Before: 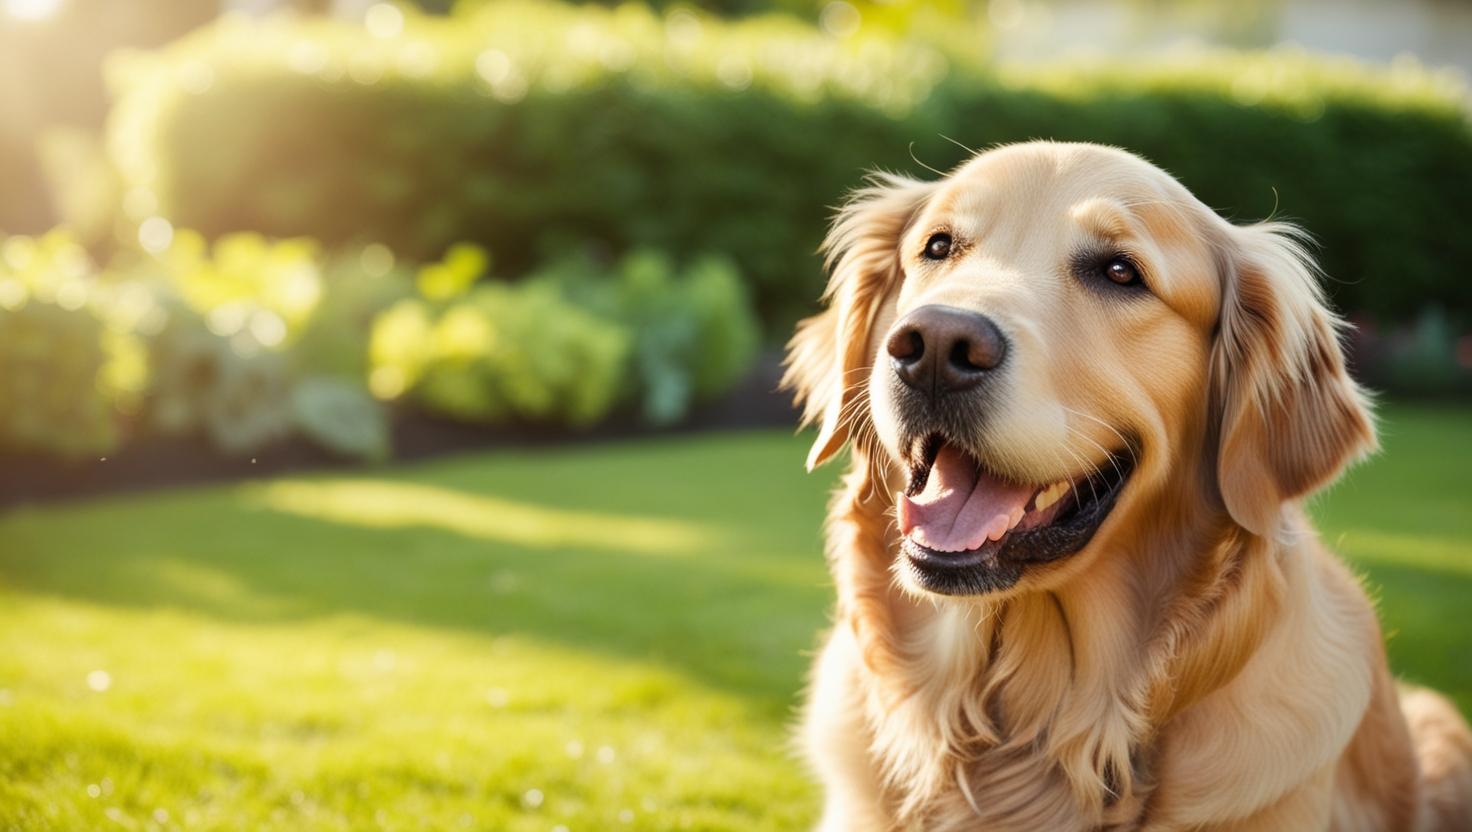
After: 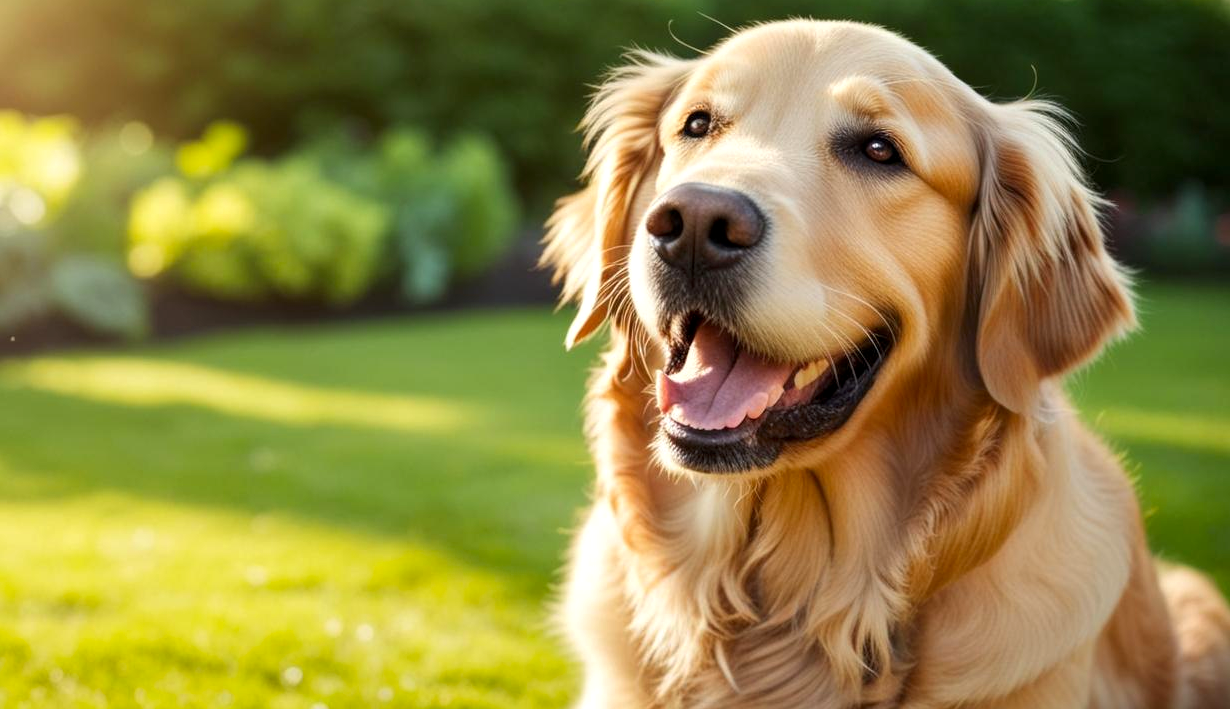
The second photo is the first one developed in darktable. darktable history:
tone equalizer: edges refinement/feathering 500, mask exposure compensation -1.57 EV, preserve details no
contrast brightness saturation: saturation 0.132
crop: left 16.43%, top 14.711%
local contrast: highlights 107%, shadows 102%, detail 120%, midtone range 0.2
